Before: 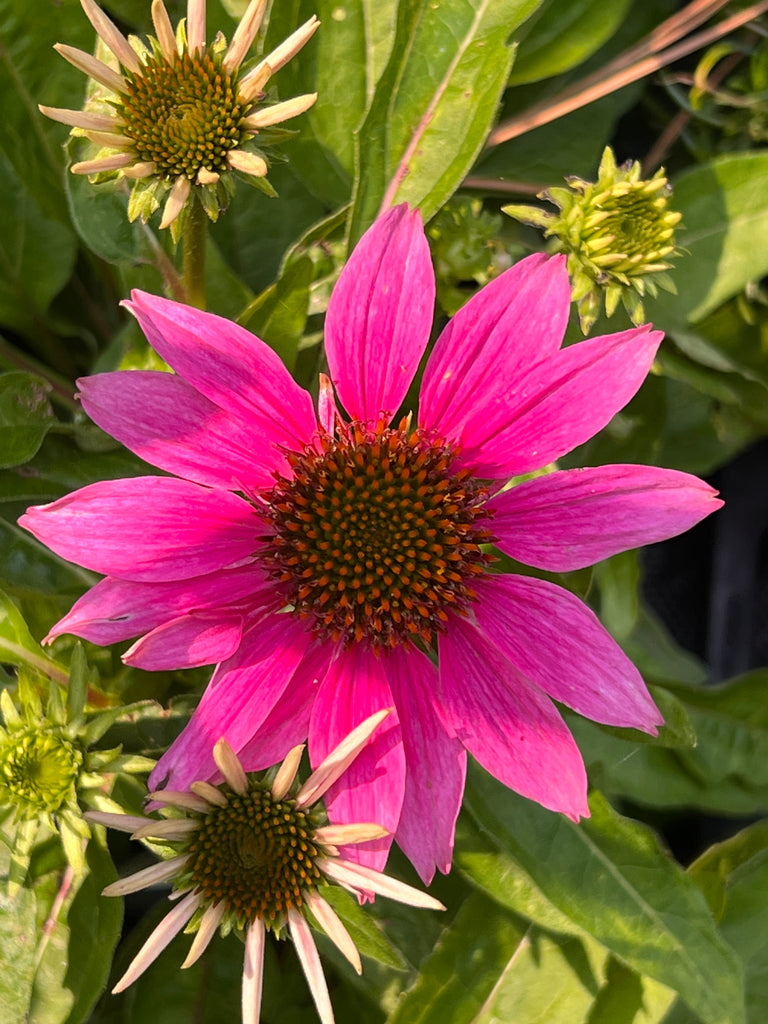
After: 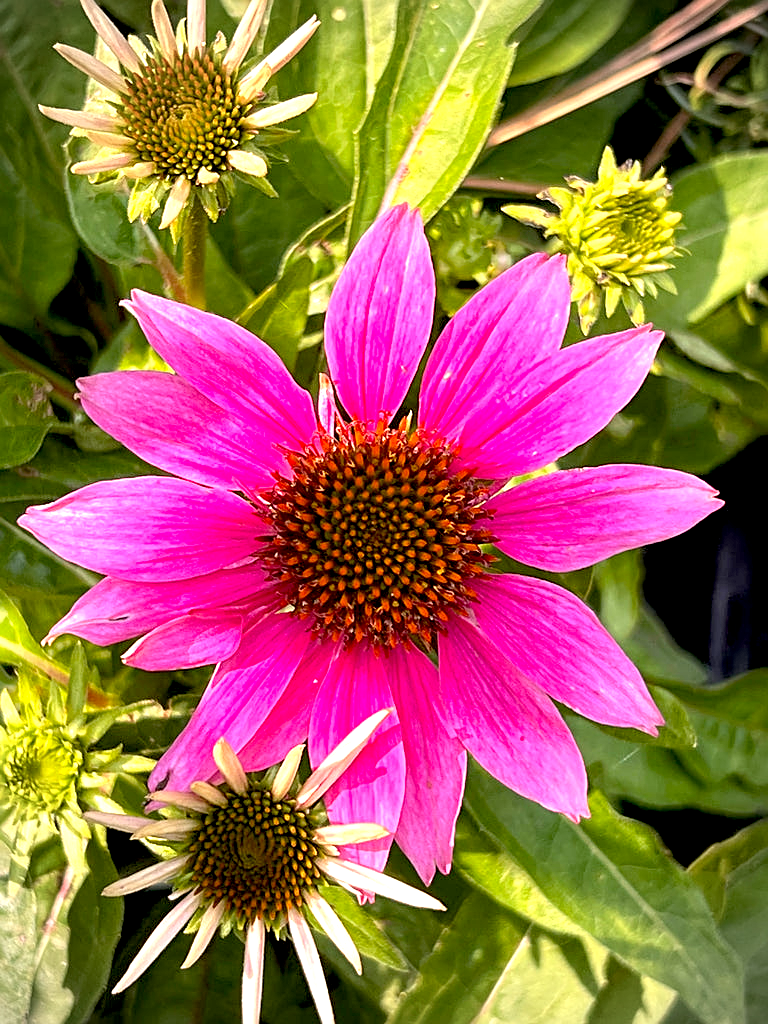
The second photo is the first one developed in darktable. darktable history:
vignetting: on, module defaults
sharpen: on, module defaults
exposure: black level correction 0.011, exposure 1.076 EV, compensate highlight preservation false
